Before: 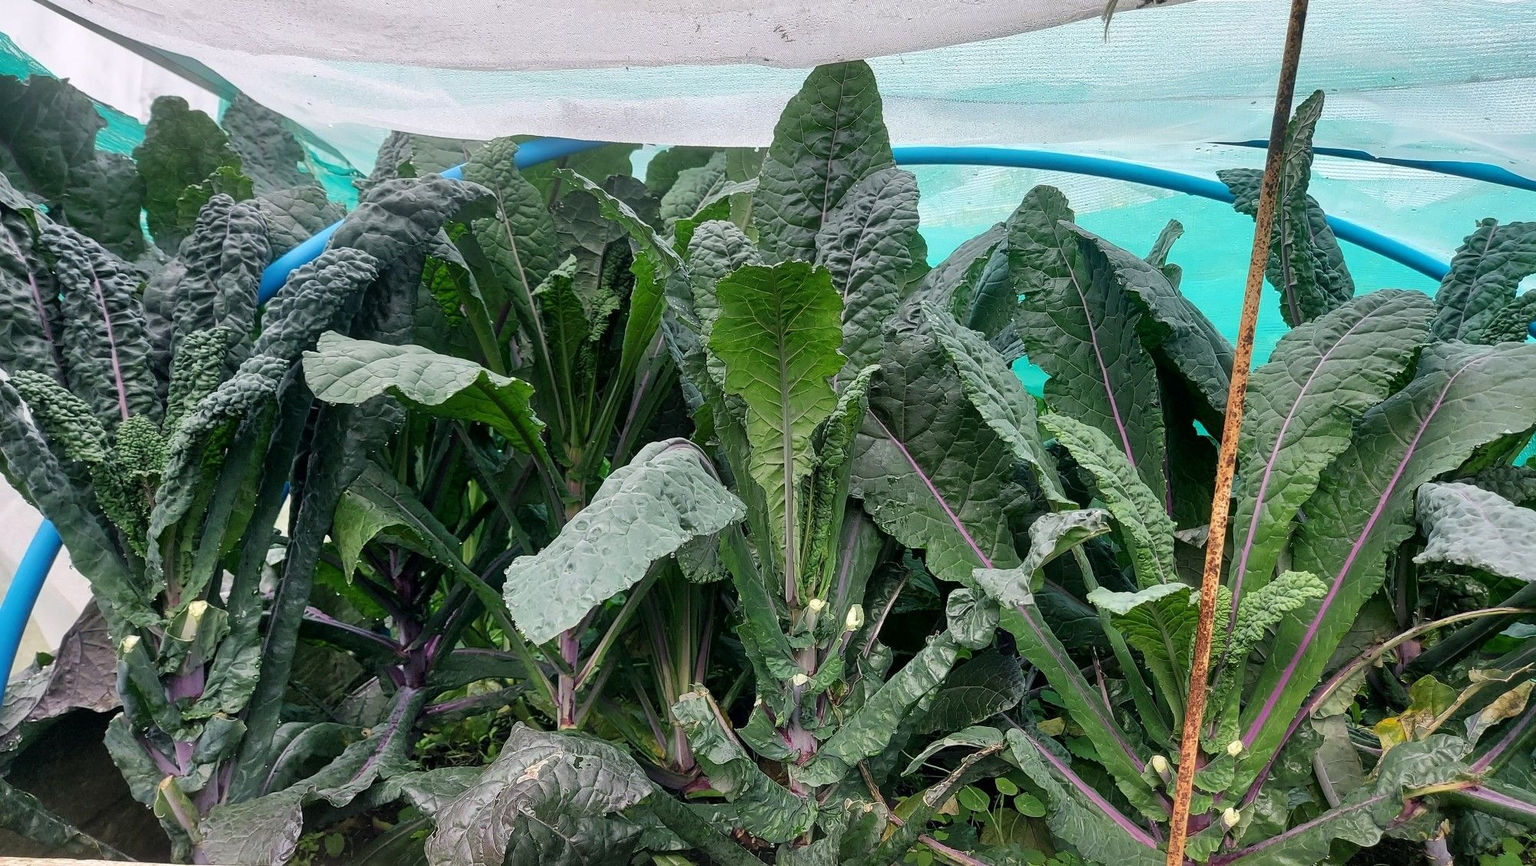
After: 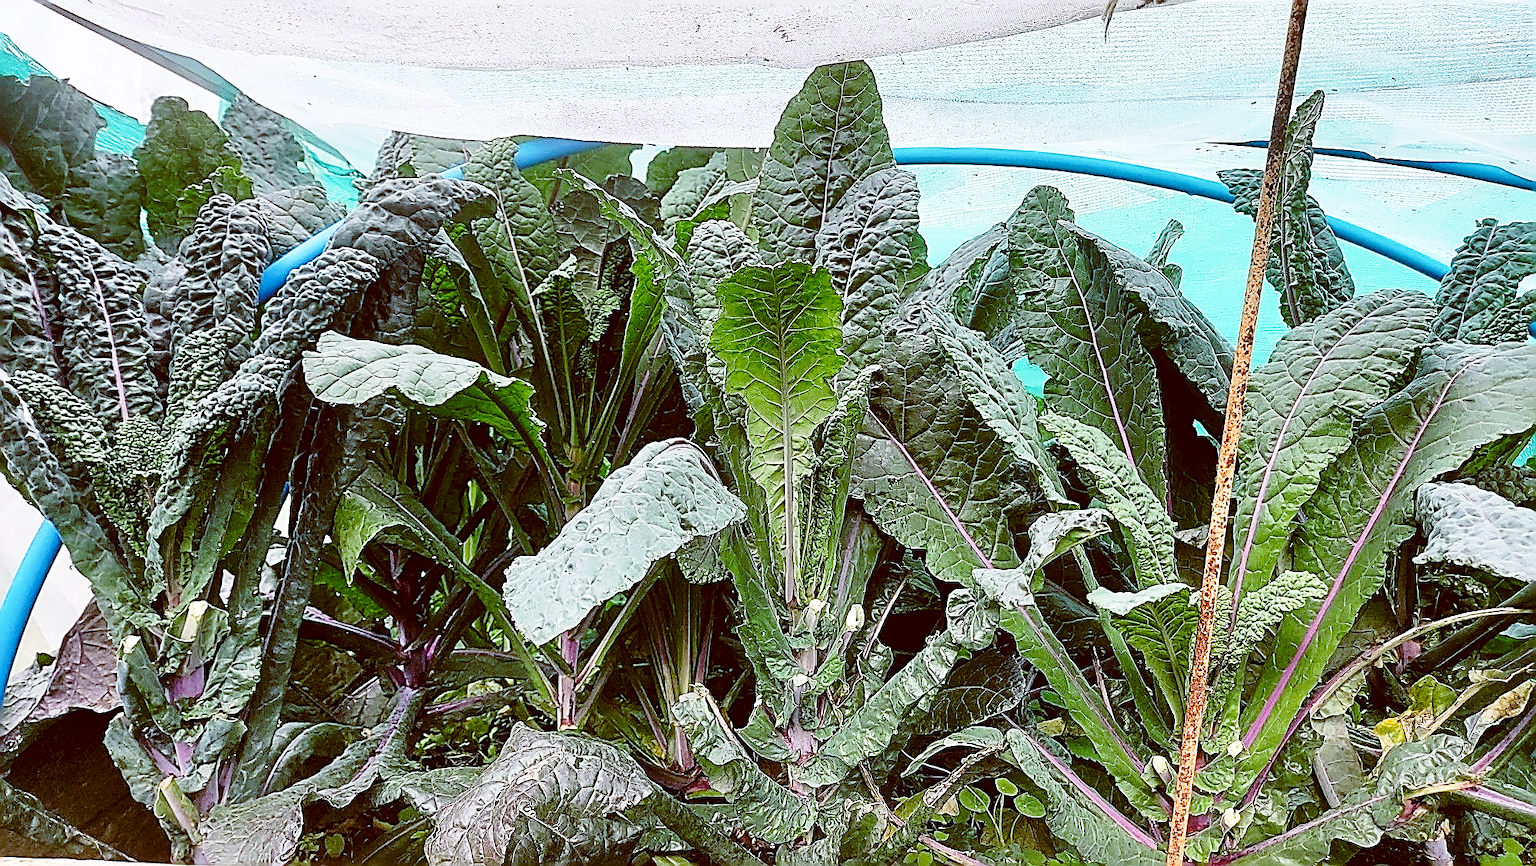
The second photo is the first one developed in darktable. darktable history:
color balance: lift [1, 1.015, 1.004, 0.985], gamma [1, 0.958, 0.971, 1.042], gain [1, 0.956, 0.977, 1.044]
sharpen: amount 1.861
base curve: curves: ch0 [(0, 0) (0.028, 0.03) (0.121, 0.232) (0.46, 0.748) (0.859, 0.968) (1, 1)], preserve colors none
